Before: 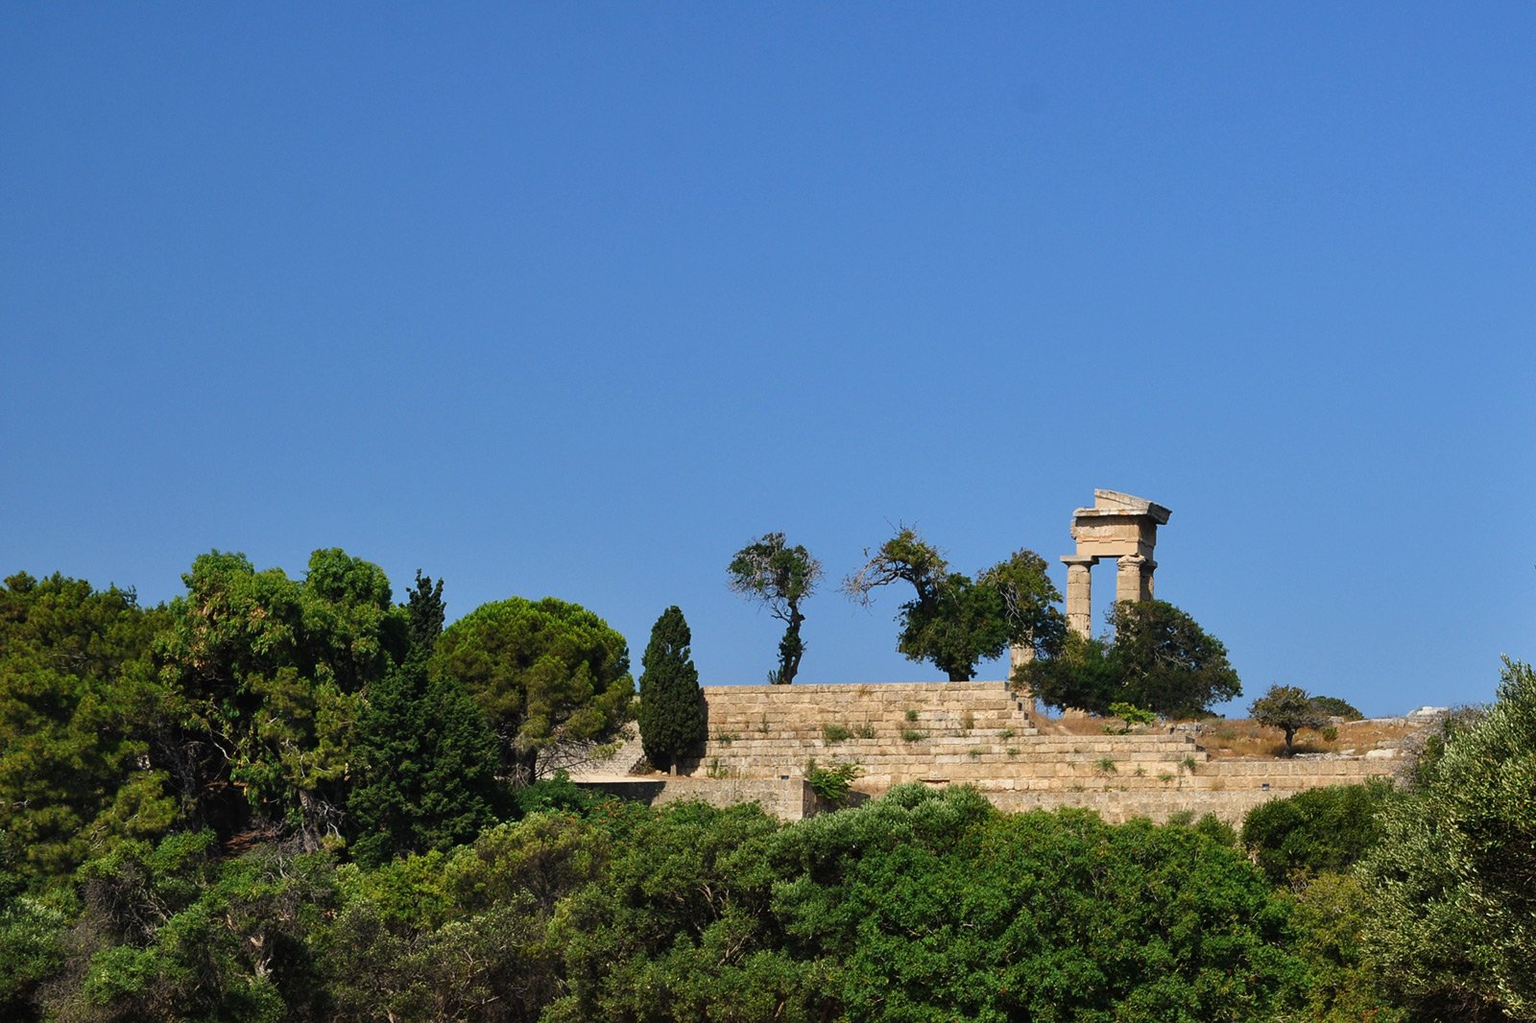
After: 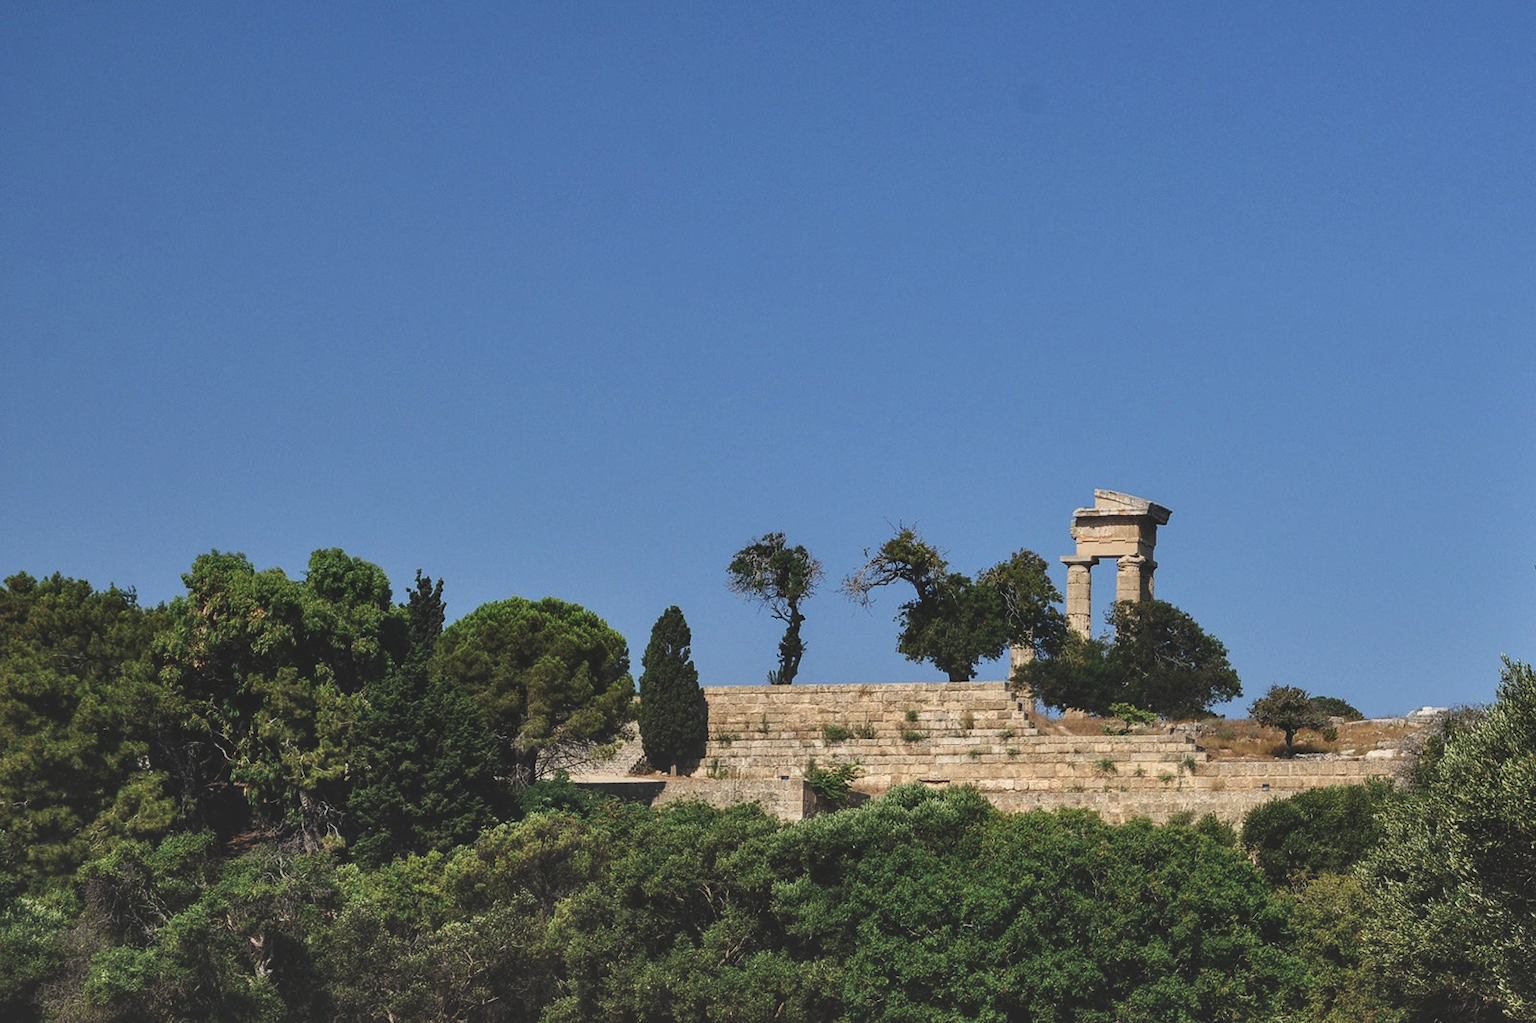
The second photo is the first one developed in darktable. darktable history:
shadows and highlights: shadows 25, highlights -25
local contrast: detail 150%
exposure: black level correction -0.036, exposure -0.497 EV, compensate highlight preservation false
